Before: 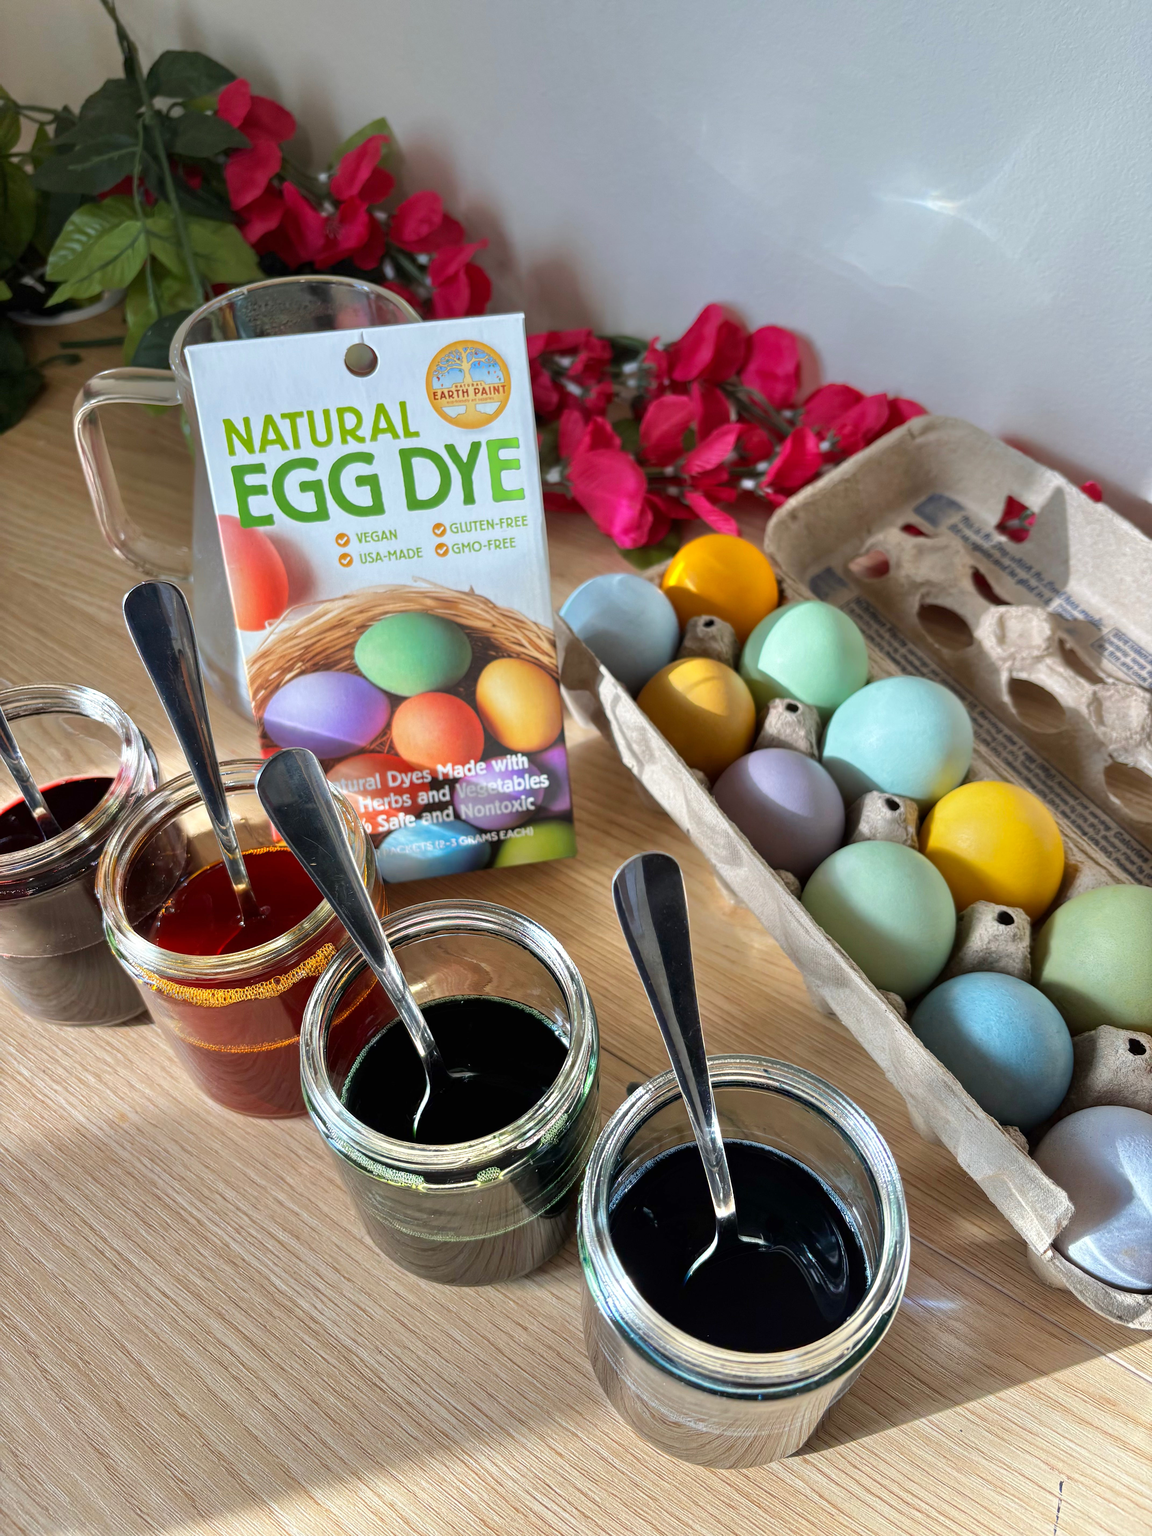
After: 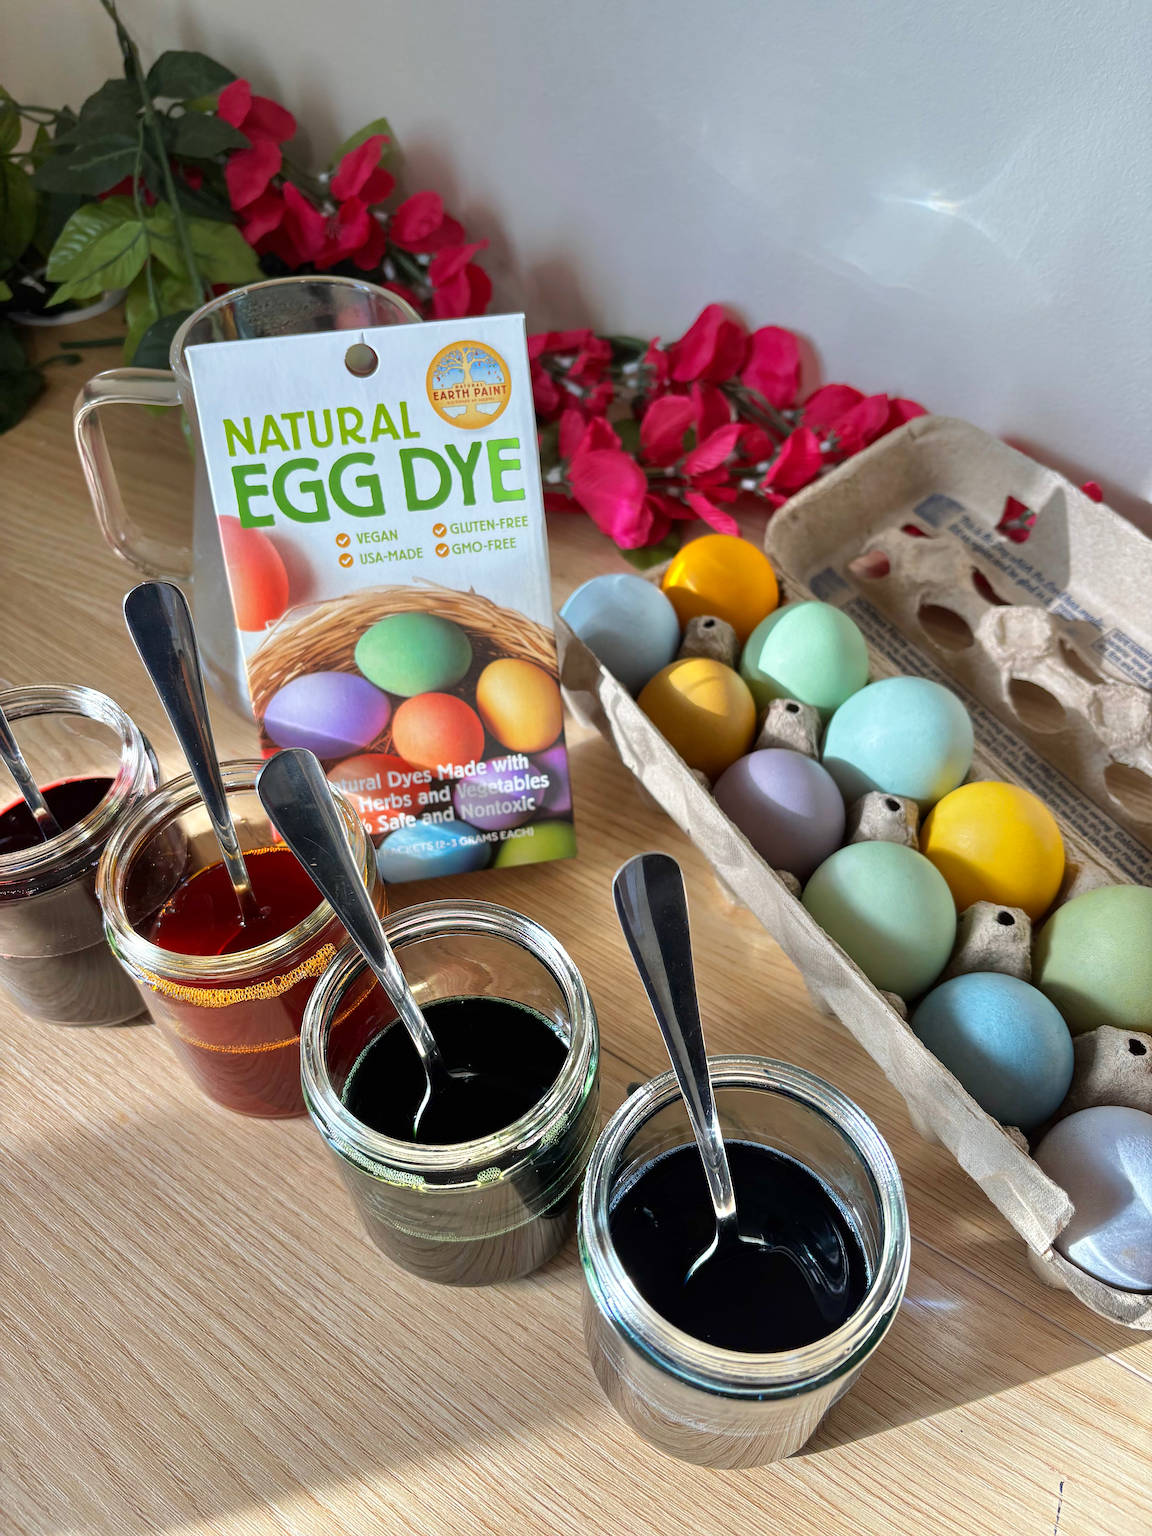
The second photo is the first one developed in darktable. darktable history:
sharpen: amount 0.217
